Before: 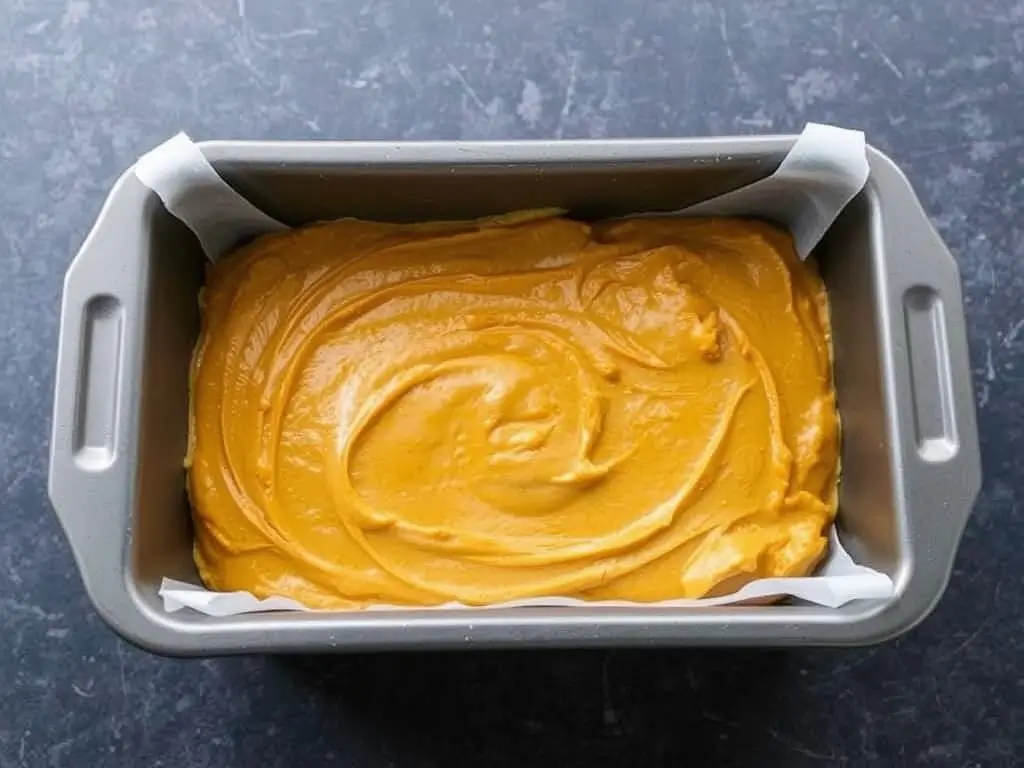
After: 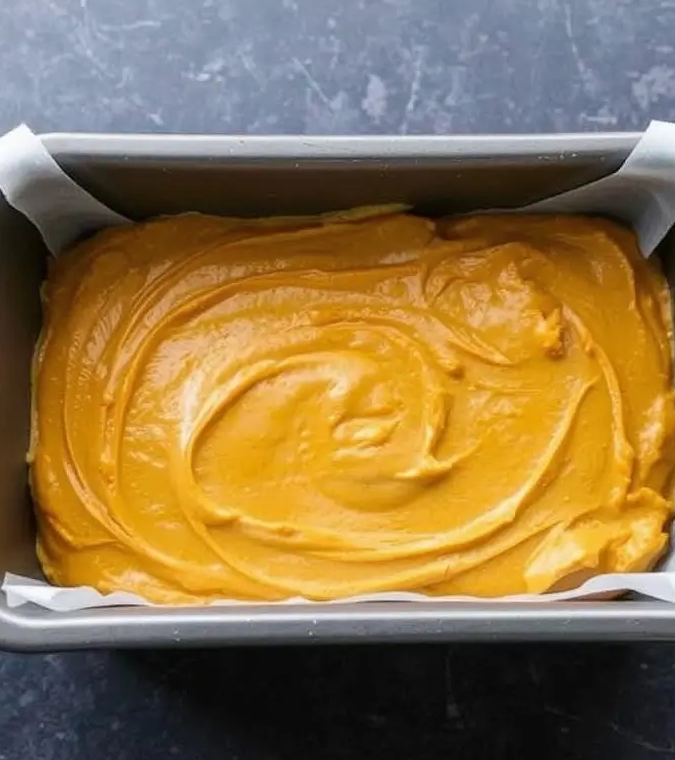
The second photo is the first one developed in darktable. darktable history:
rotate and perspective: rotation 0.174°, lens shift (vertical) 0.013, lens shift (horizontal) 0.019, shear 0.001, automatic cropping original format, crop left 0.007, crop right 0.991, crop top 0.016, crop bottom 0.997
crop and rotate: left 15.446%, right 17.836%
